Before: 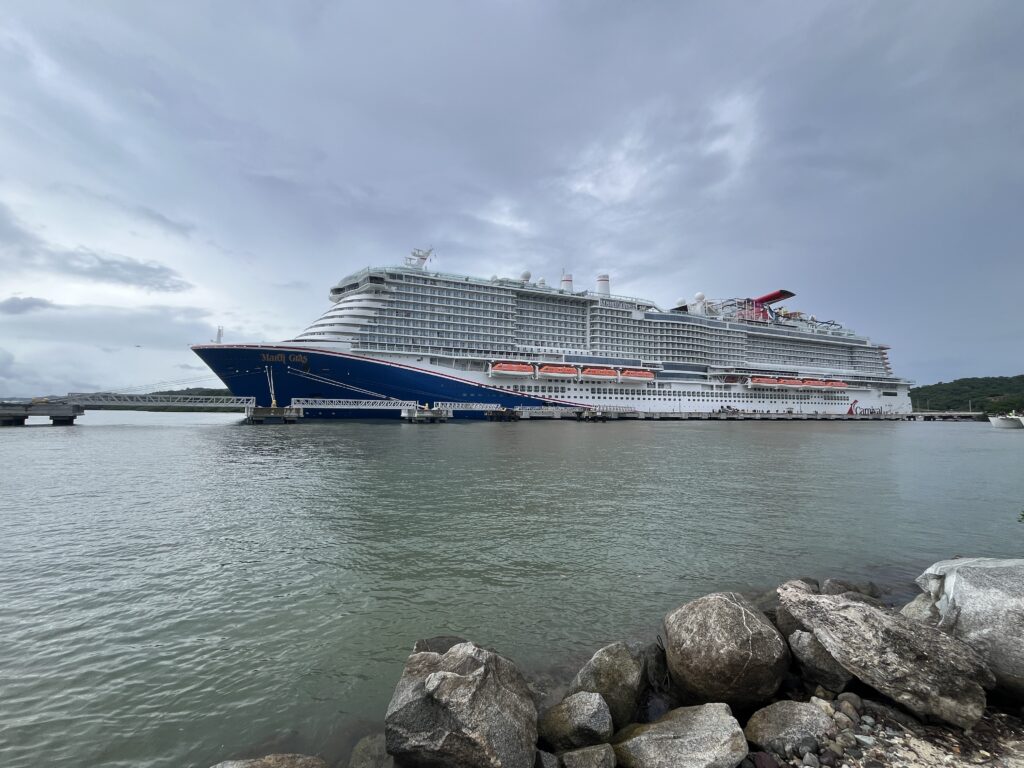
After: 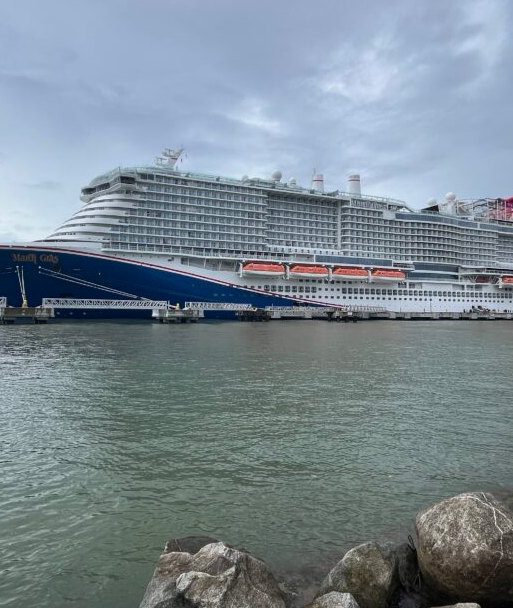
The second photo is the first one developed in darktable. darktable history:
crop and rotate: angle 0.013°, left 24.379%, top 13.134%, right 25.493%, bottom 7.559%
